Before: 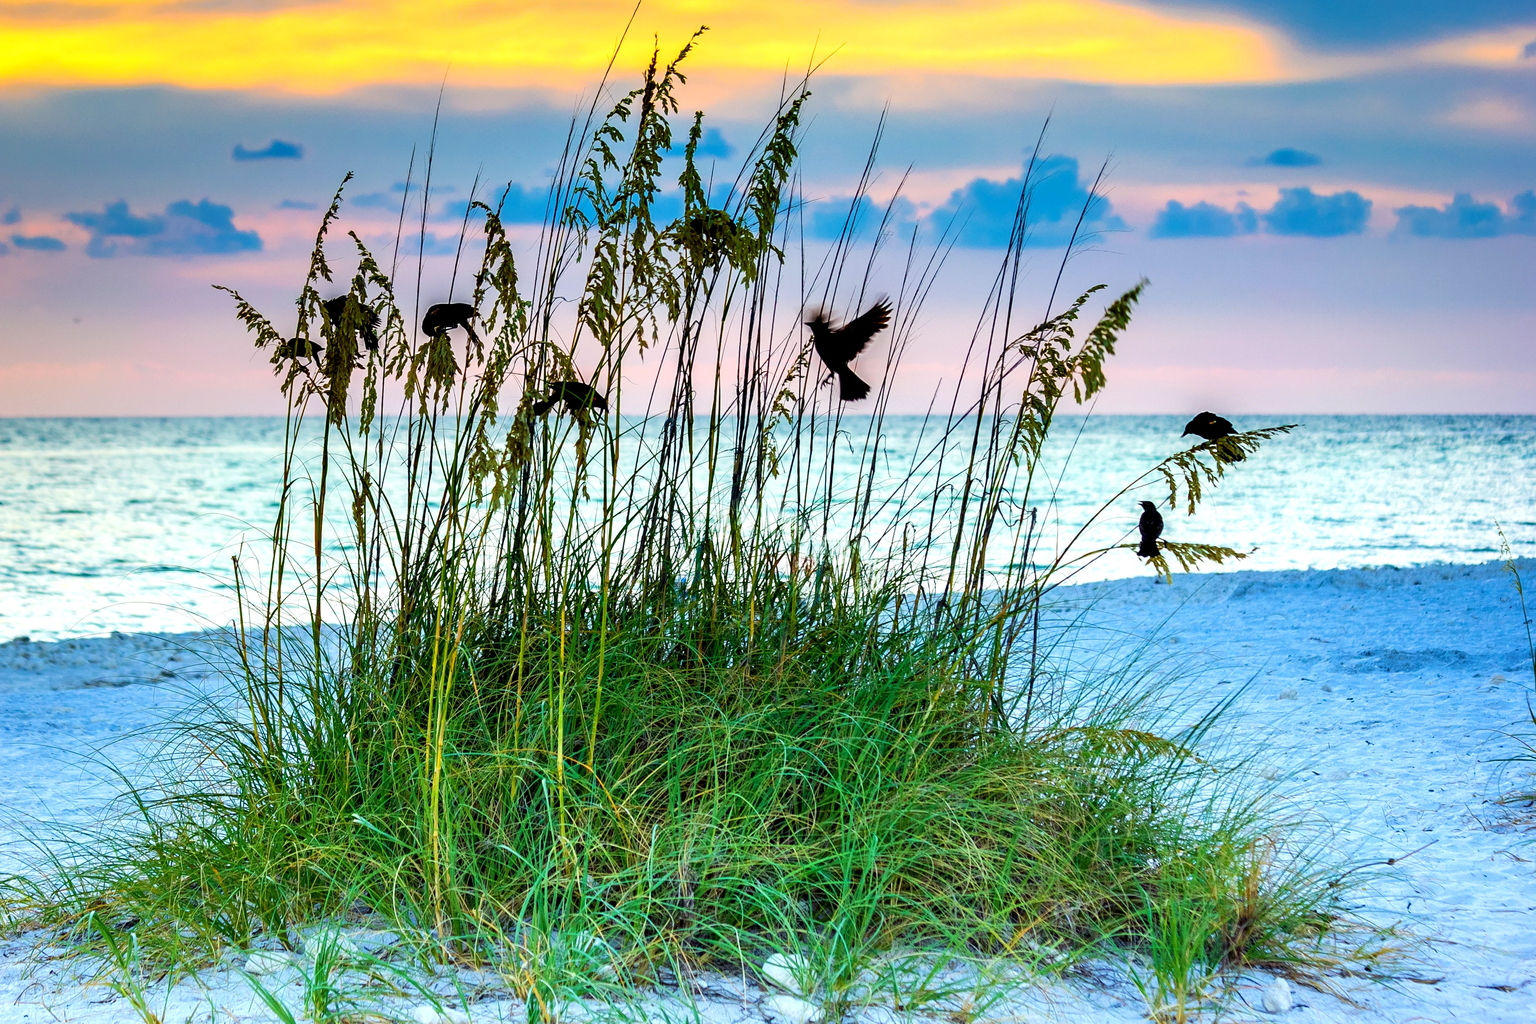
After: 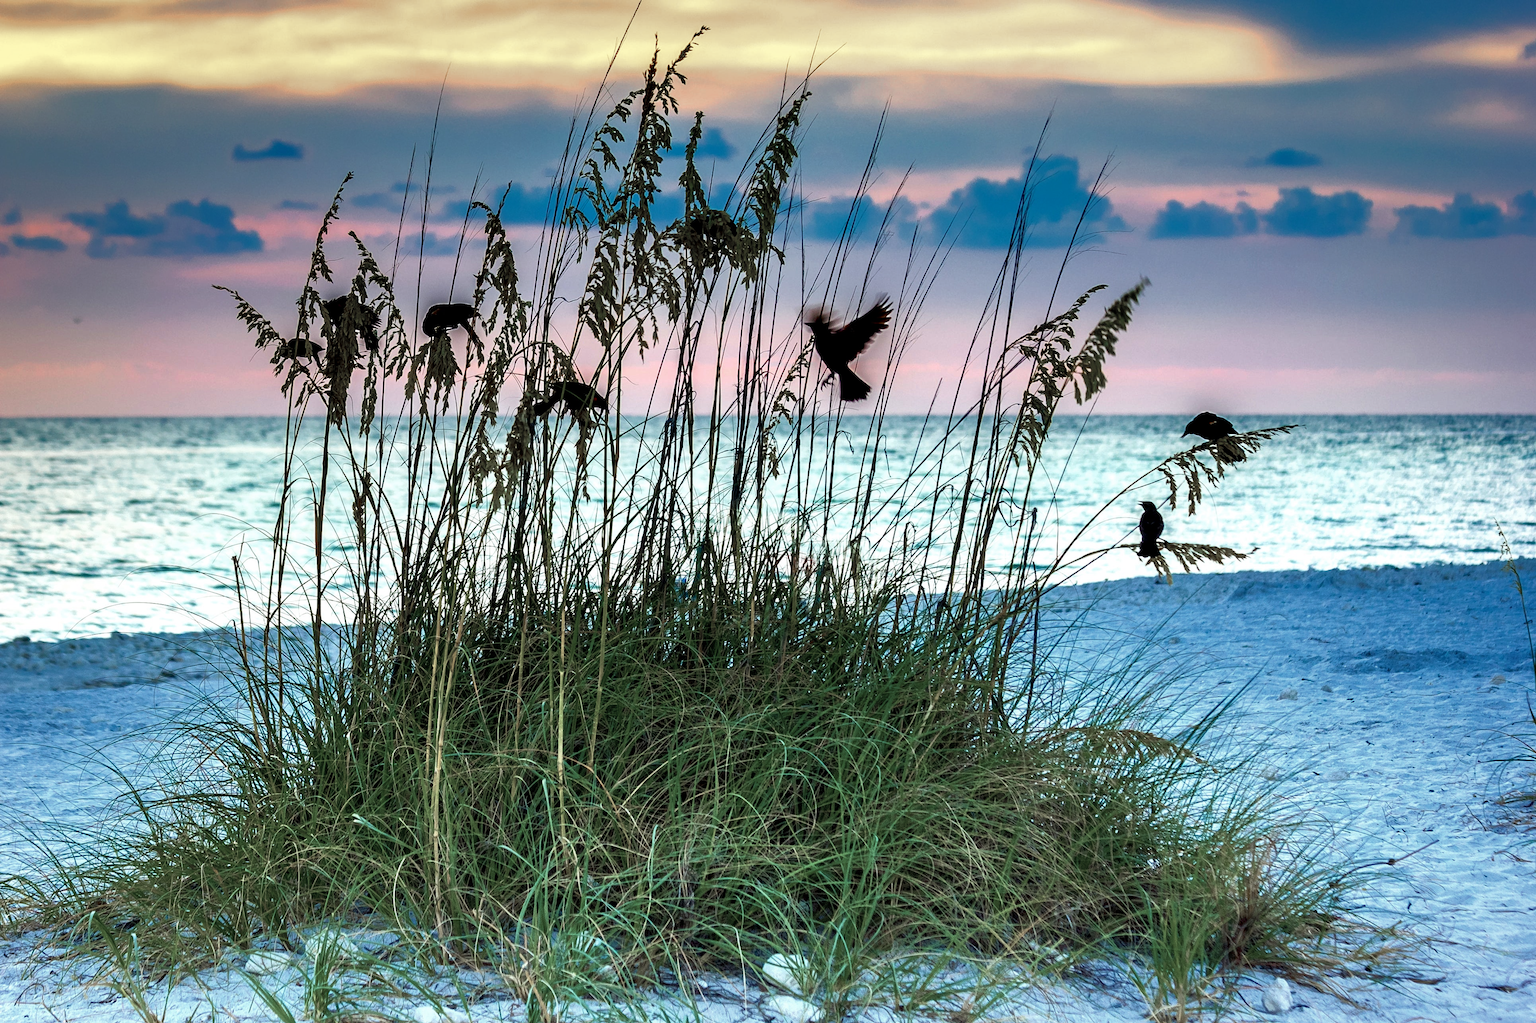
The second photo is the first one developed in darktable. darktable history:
rgb curve: curves: ch0 [(0, 0) (0.415, 0.237) (1, 1)]
color zones: curves: ch1 [(0, 0.708) (0.088, 0.648) (0.245, 0.187) (0.429, 0.326) (0.571, 0.498) (0.714, 0.5) (0.857, 0.5) (1, 0.708)]
